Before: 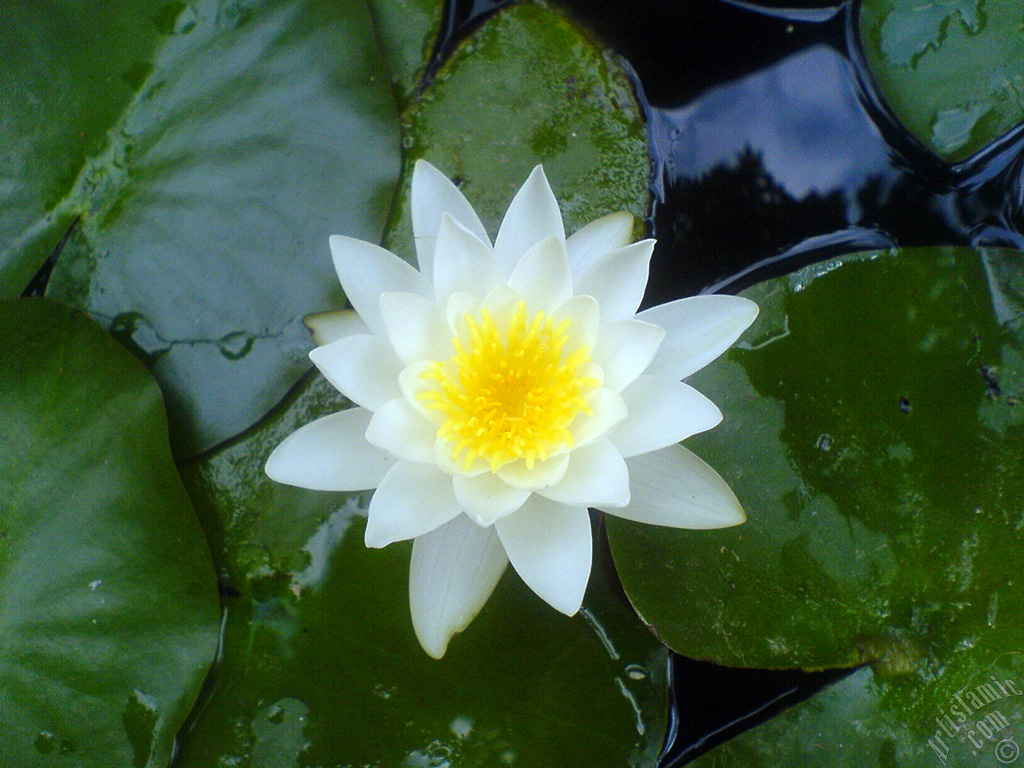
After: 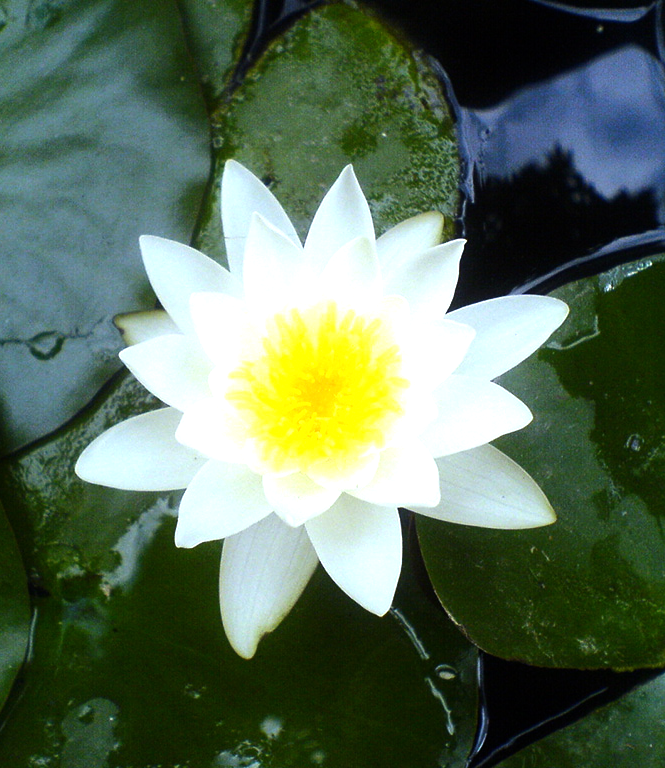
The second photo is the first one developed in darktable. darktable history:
crop and rotate: left 18.652%, right 16.333%
tone equalizer: -8 EV -0.781 EV, -7 EV -0.712 EV, -6 EV -0.613 EV, -5 EV -0.403 EV, -3 EV 0.382 EV, -2 EV 0.6 EV, -1 EV 0.7 EV, +0 EV 0.765 EV, edges refinement/feathering 500, mask exposure compensation -1.57 EV, preserve details no
